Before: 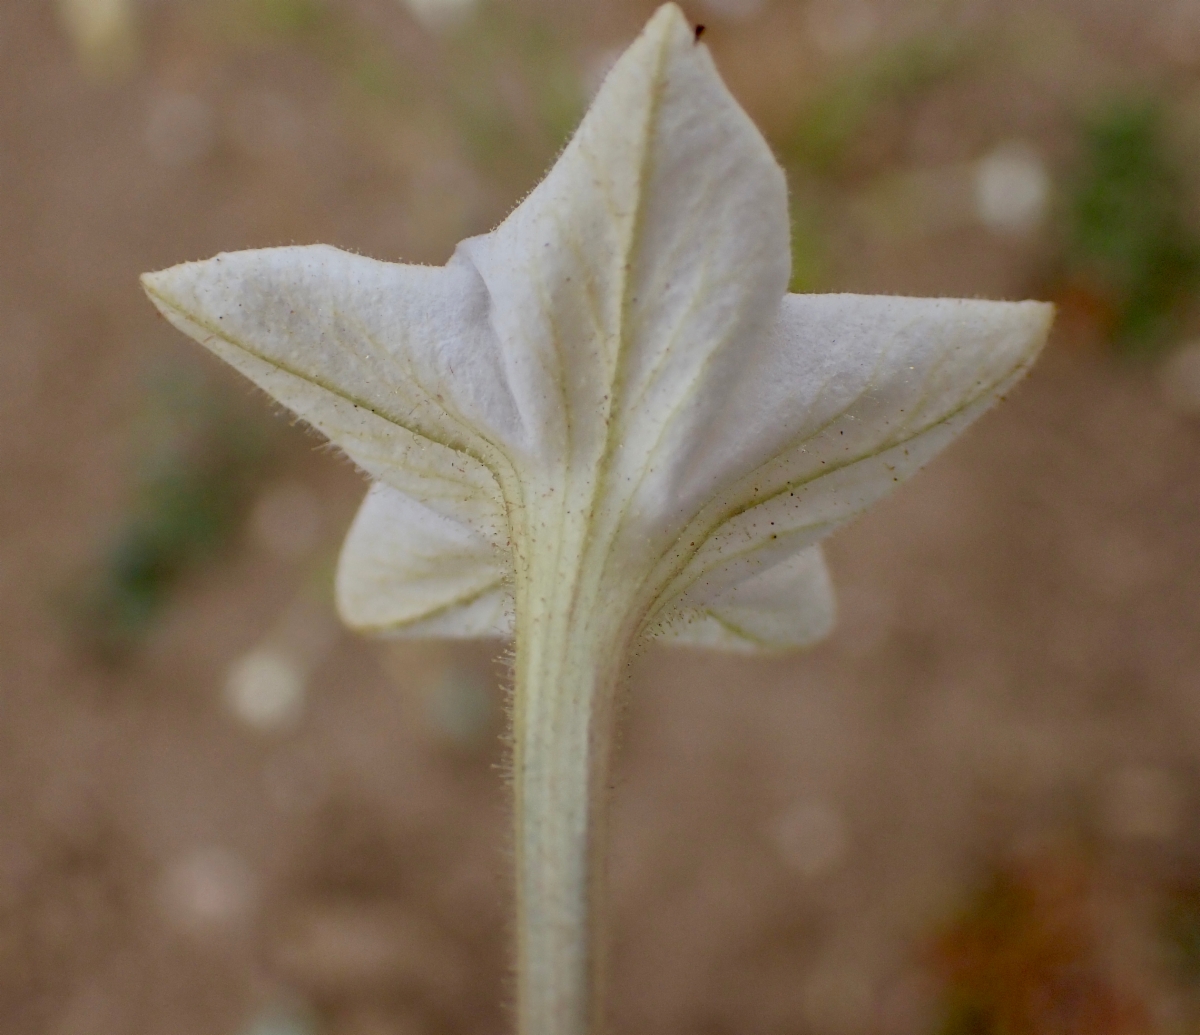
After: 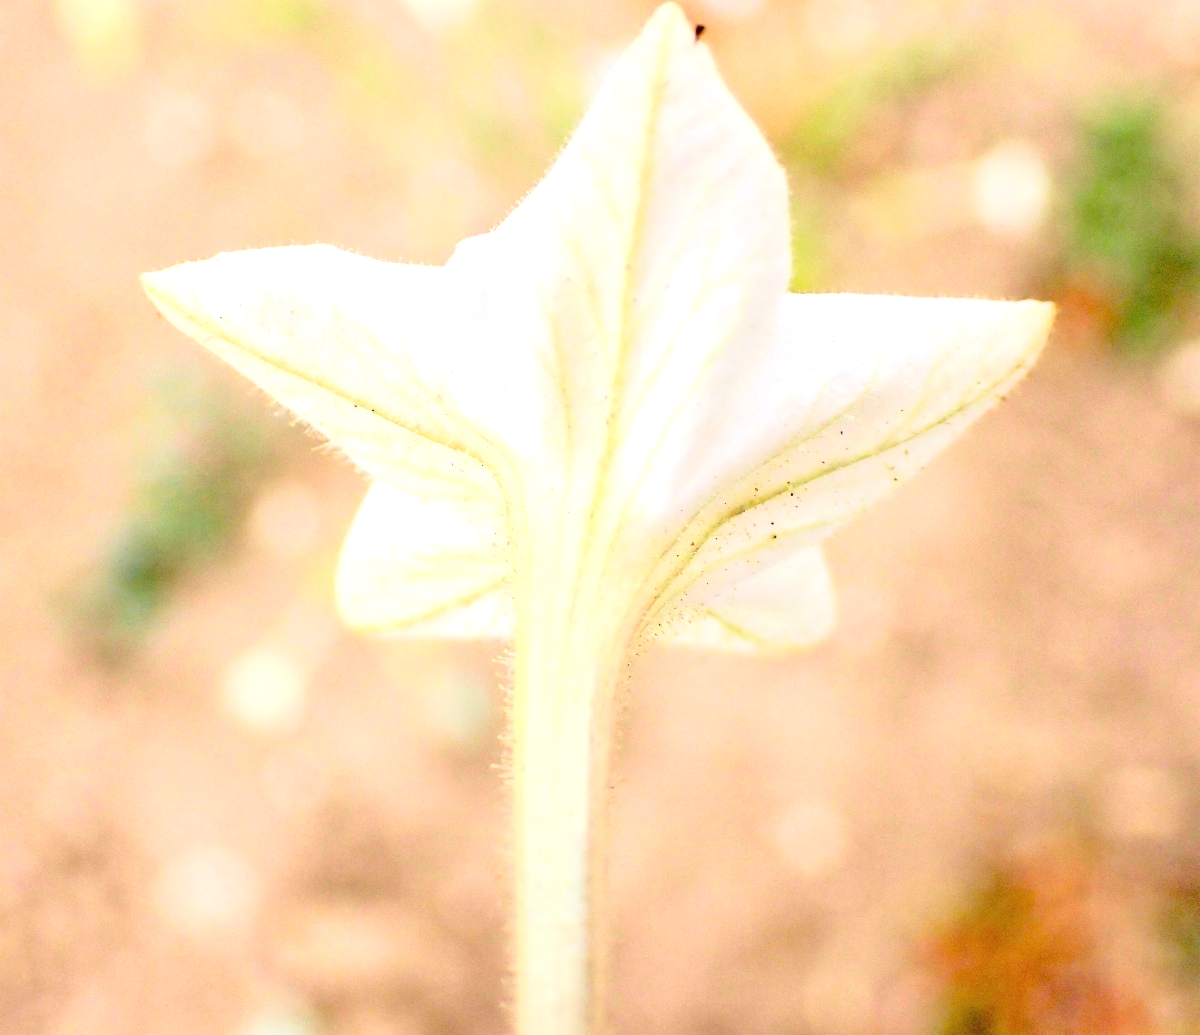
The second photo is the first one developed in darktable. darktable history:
base curve: curves: ch0 [(0, 0) (0.028, 0.03) (0.121, 0.232) (0.46, 0.748) (0.859, 0.968) (1, 1)]
exposure: black level correction 0, exposure 1.74 EV, compensate exposure bias true, compensate highlight preservation false
